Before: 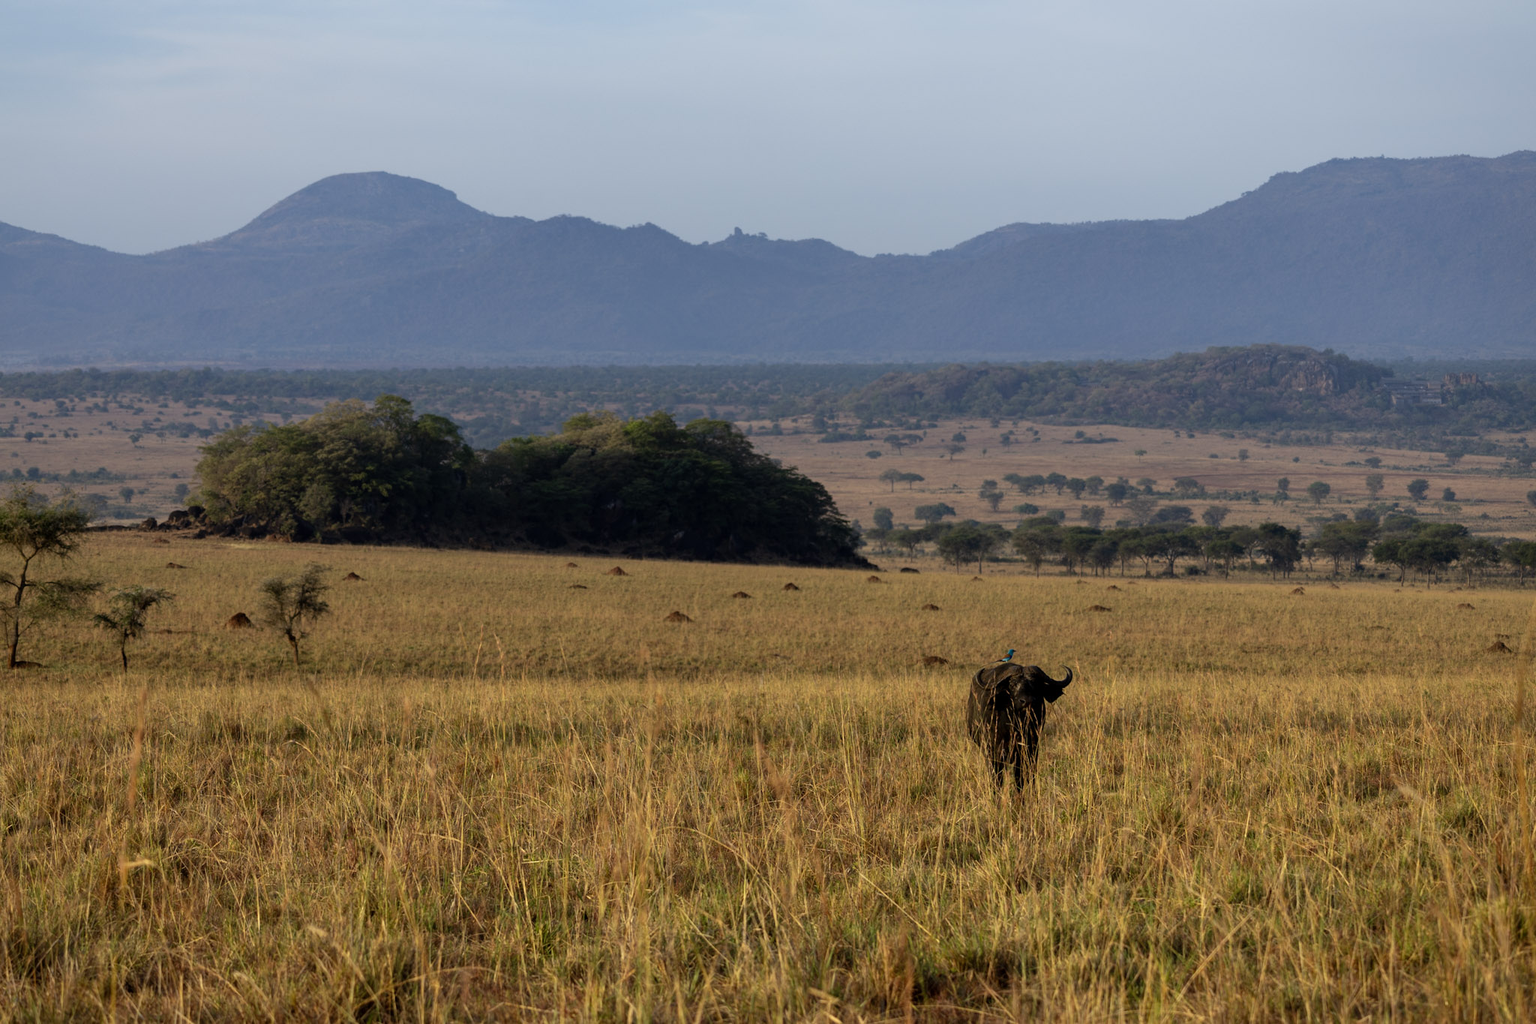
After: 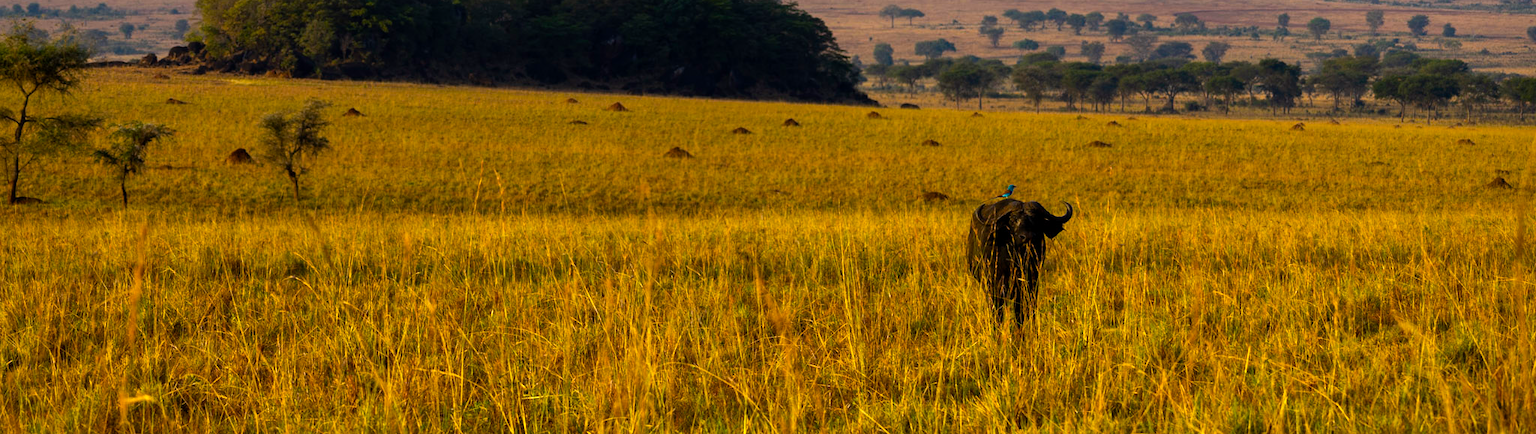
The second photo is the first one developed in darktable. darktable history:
color balance rgb: linear chroma grading › shadows 9.407%, linear chroma grading › highlights 9.194%, linear chroma grading › global chroma 15.342%, linear chroma grading › mid-tones 14.556%, perceptual saturation grading › global saturation 19.569%, perceptual brilliance grading › global brilliance -4.919%, perceptual brilliance grading › highlights 23.929%, perceptual brilliance grading › mid-tones 7.296%, perceptual brilliance grading › shadows -4.879%
crop: top 45.418%, bottom 12.106%
